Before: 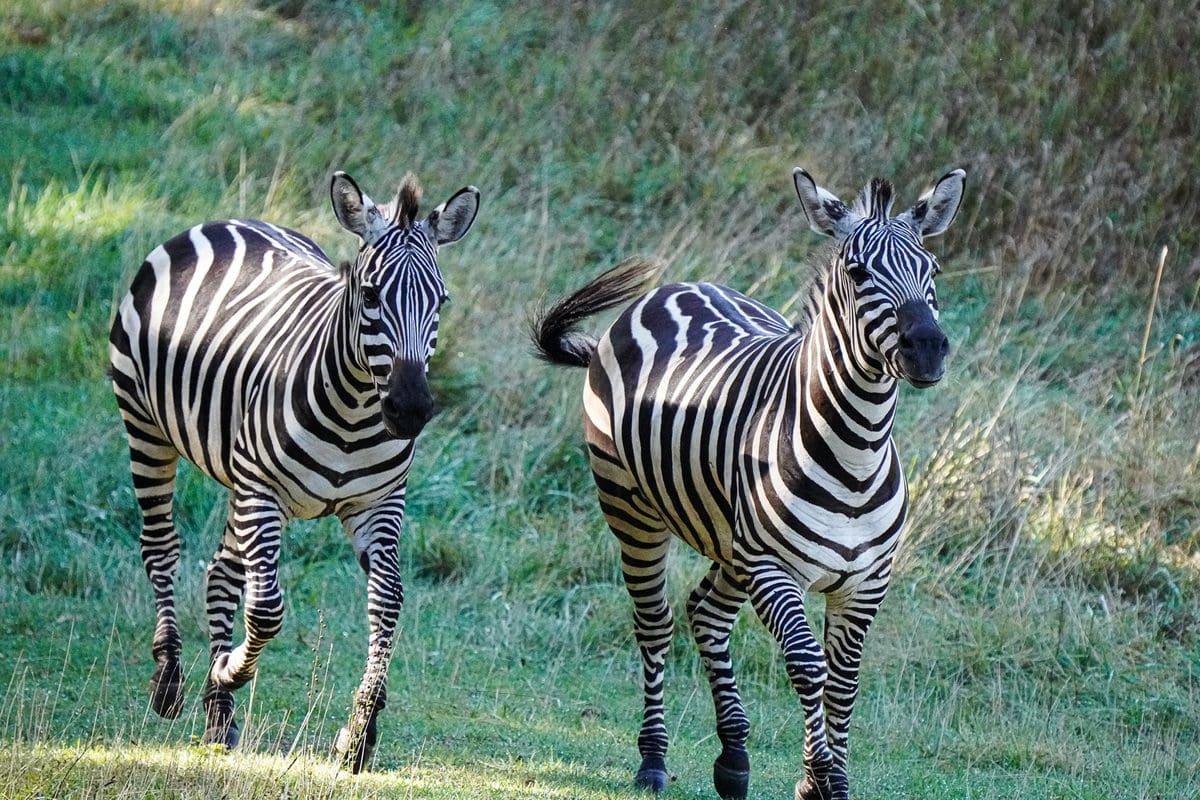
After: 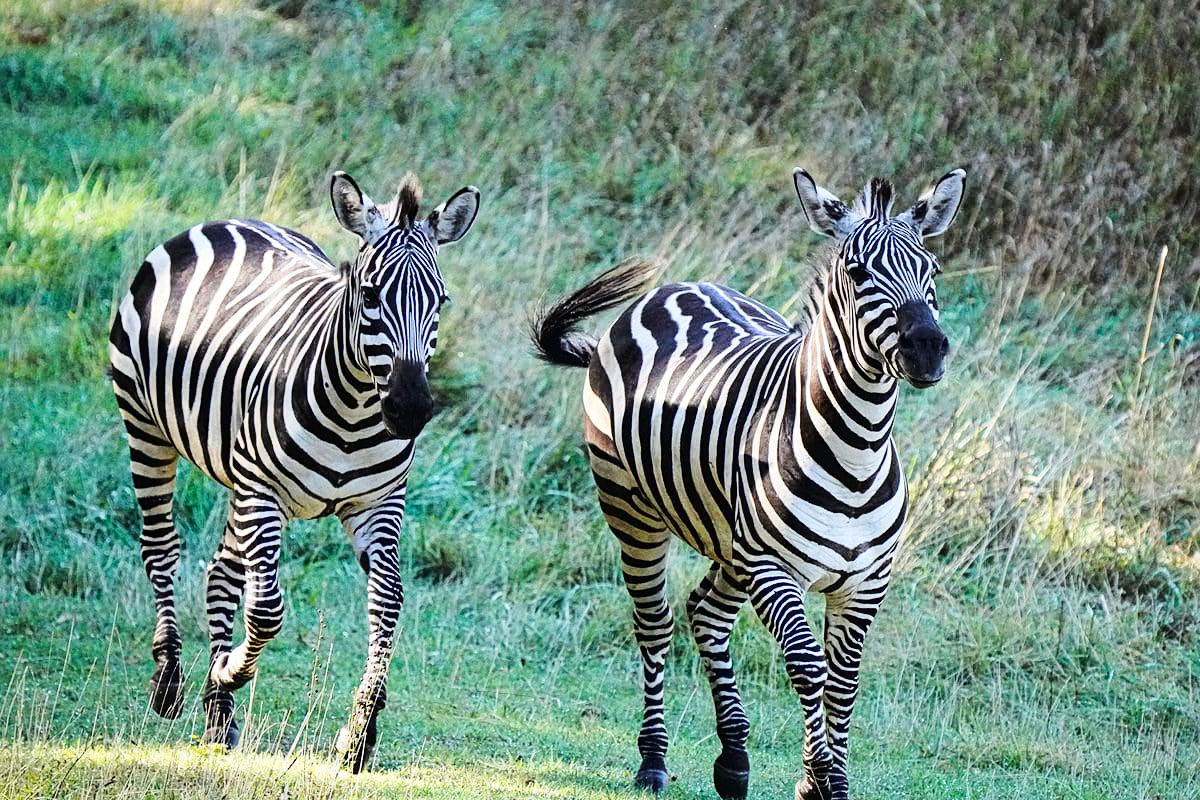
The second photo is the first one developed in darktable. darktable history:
sharpen: amount 0.213
tone curve: curves: ch0 [(0, 0) (0.003, 0.016) (0.011, 0.019) (0.025, 0.023) (0.044, 0.029) (0.069, 0.042) (0.1, 0.068) (0.136, 0.101) (0.177, 0.143) (0.224, 0.21) (0.277, 0.289) (0.335, 0.379) (0.399, 0.476) (0.468, 0.569) (0.543, 0.654) (0.623, 0.75) (0.709, 0.822) (0.801, 0.893) (0.898, 0.946) (1, 1)], color space Lab, linked channels, preserve colors none
